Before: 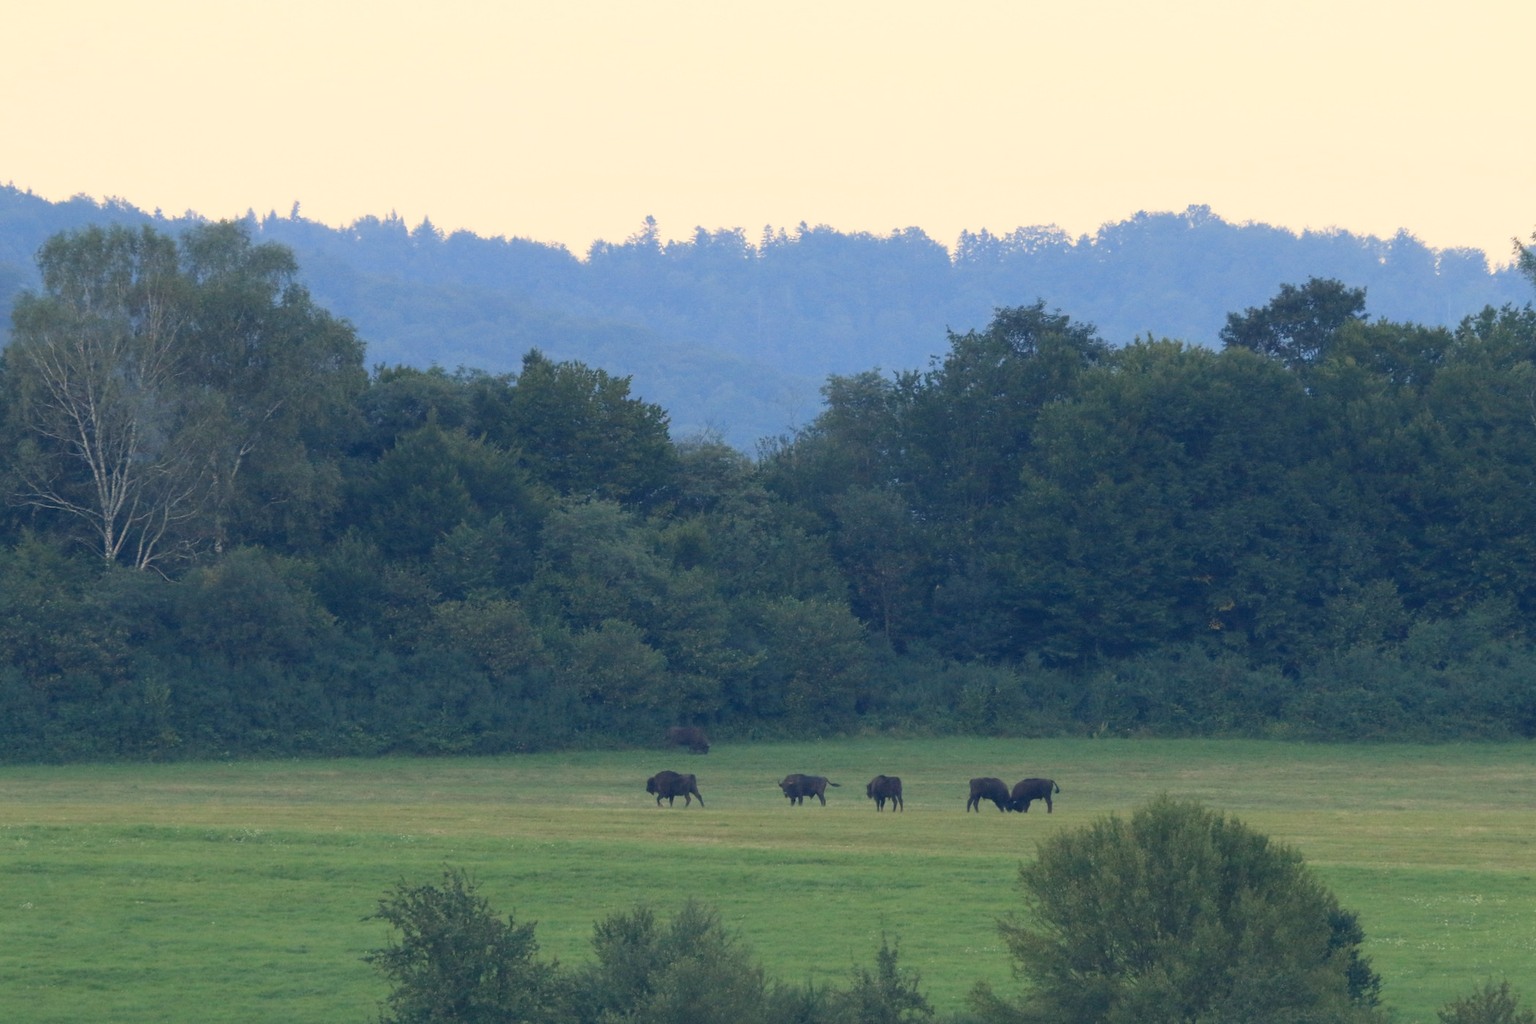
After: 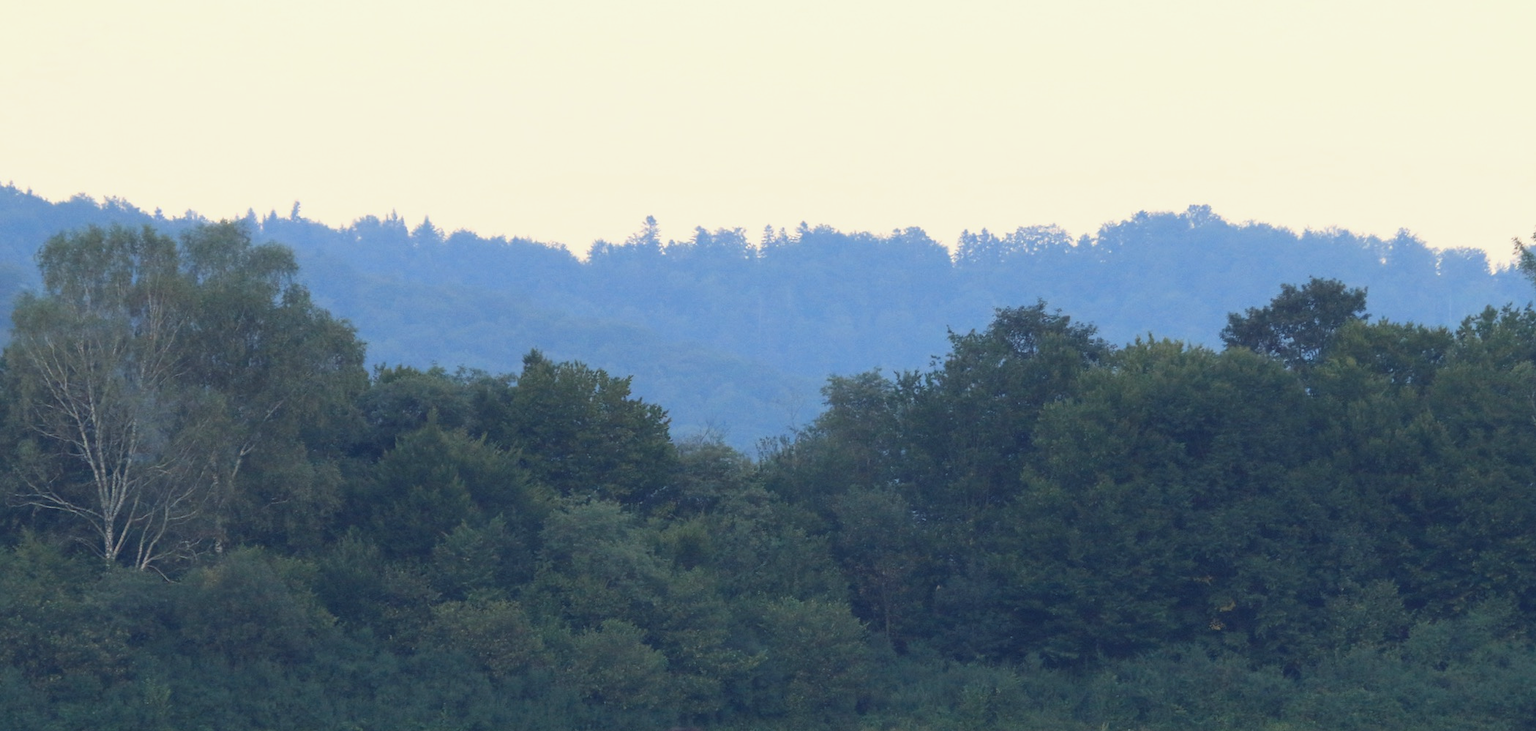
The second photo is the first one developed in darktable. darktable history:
crop: bottom 28.576%
color correction: highlights a* -3.28, highlights b* -6.24, shadows a* 3.1, shadows b* 5.19
